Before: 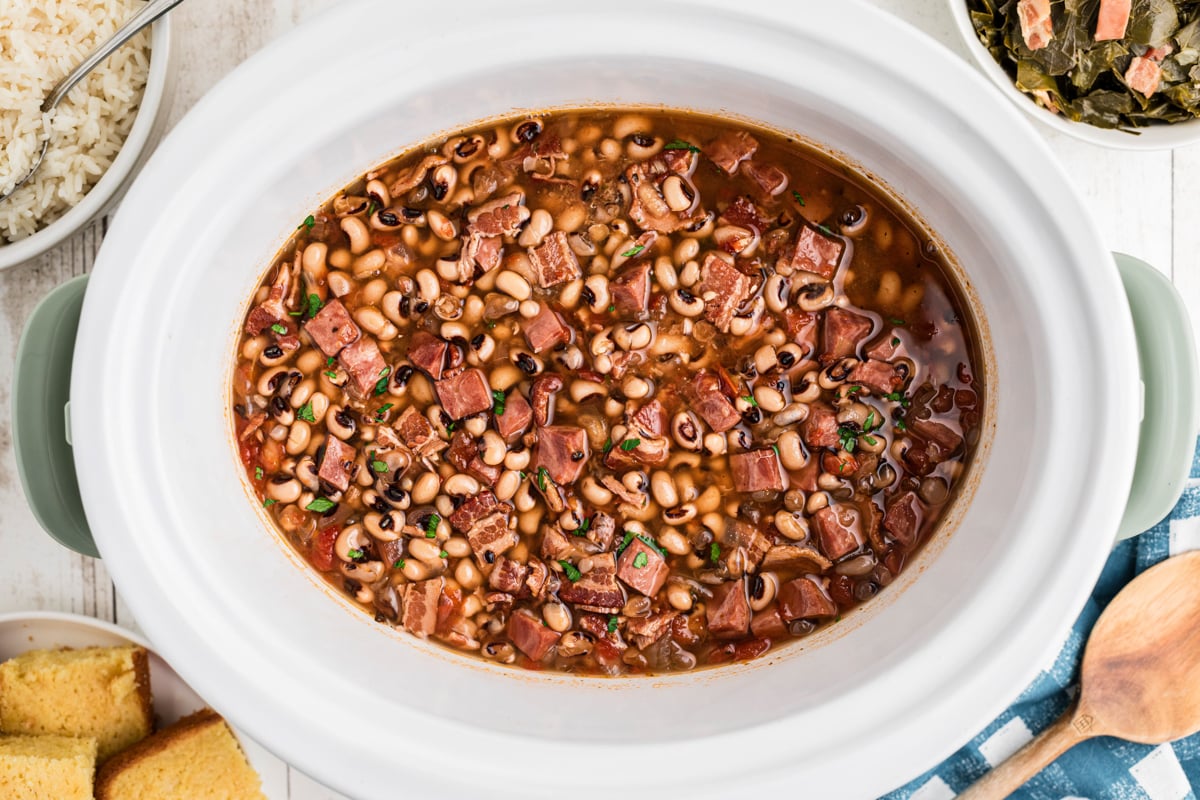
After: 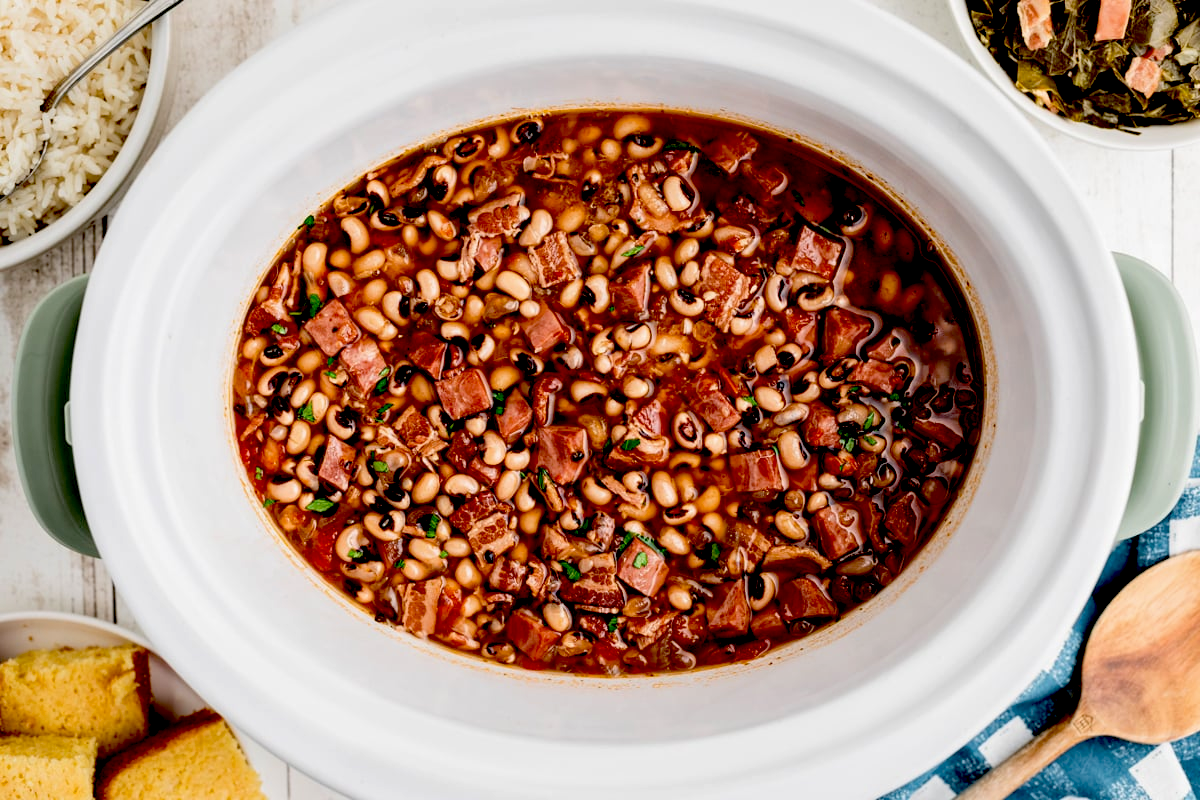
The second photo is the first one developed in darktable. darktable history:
exposure: black level correction 0.056, exposure -0.039 EV, compensate highlight preservation false
tone equalizer: on, module defaults
